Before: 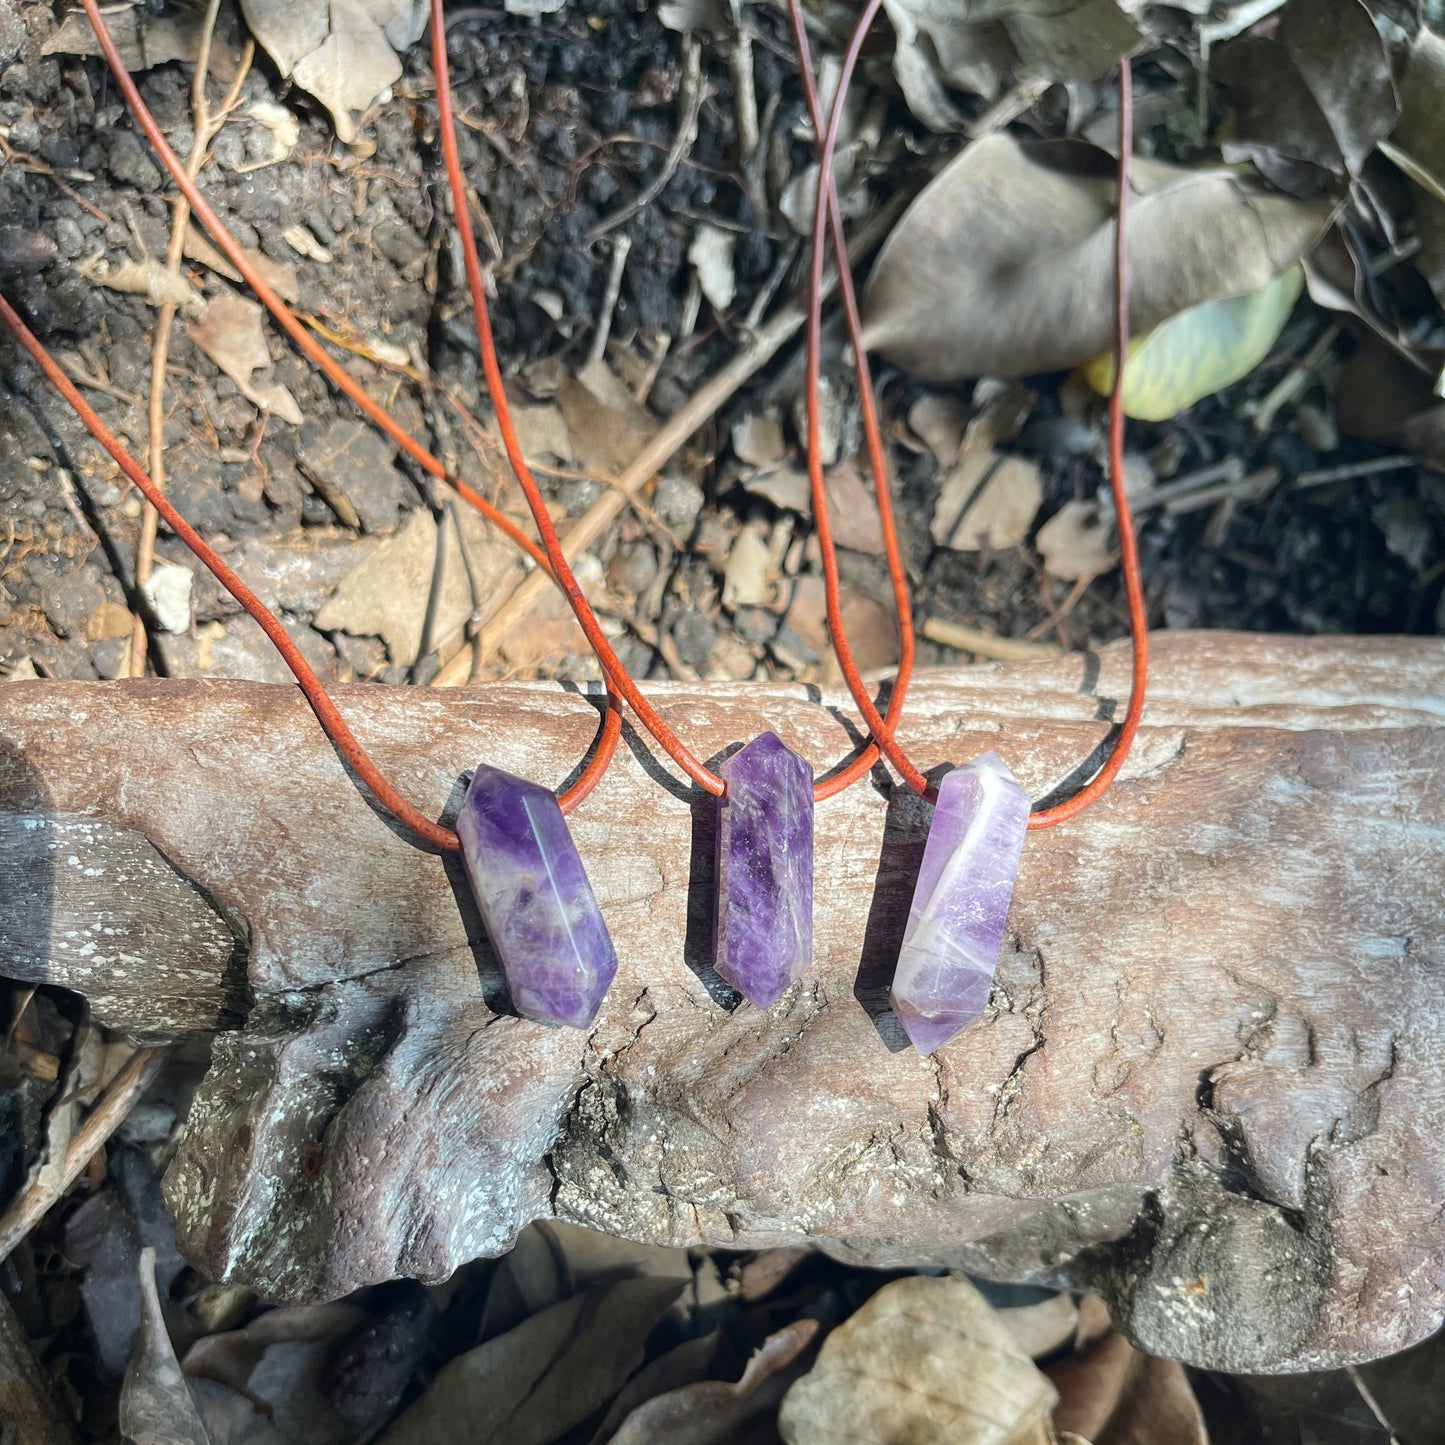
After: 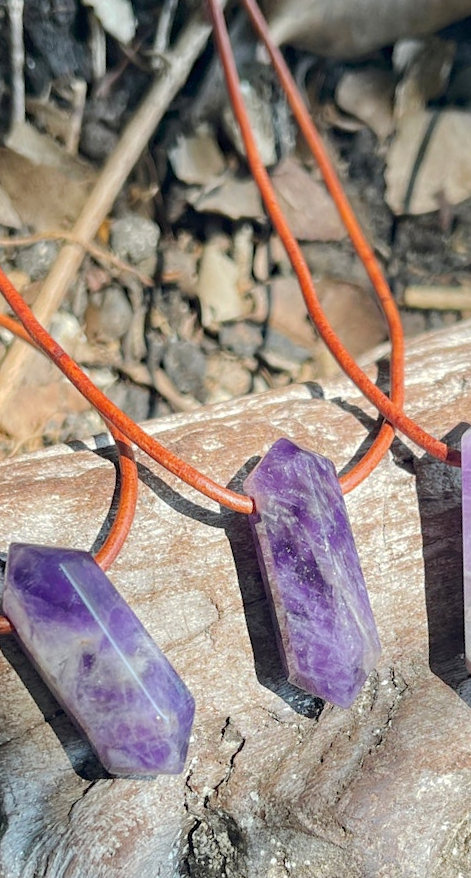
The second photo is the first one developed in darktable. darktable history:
tone curve: curves: ch0 [(0, 0) (0.003, 0.018) (0.011, 0.024) (0.025, 0.038) (0.044, 0.067) (0.069, 0.098) (0.1, 0.13) (0.136, 0.165) (0.177, 0.205) (0.224, 0.249) (0.277, 0.304) (0.335, 0.365) (0.399, 0.432) (0.468, 0.505) (0.543, 0.579) (0.623, 0.652) (0.709, 0.725) (0.801, 0.802) (0.898, 0.876) (1, 1)], preserve colors none
rotate and perspective: rotation -14.8°, crop left 0.1, crop right 0.903, crop top 0.25, crop bottom 0.748
haze removal: compatibility mode true, adaptive false
exposure: exposure 0.02 EV, compensate highlight preservation false
crop: left 33.36%, right 33.36%
